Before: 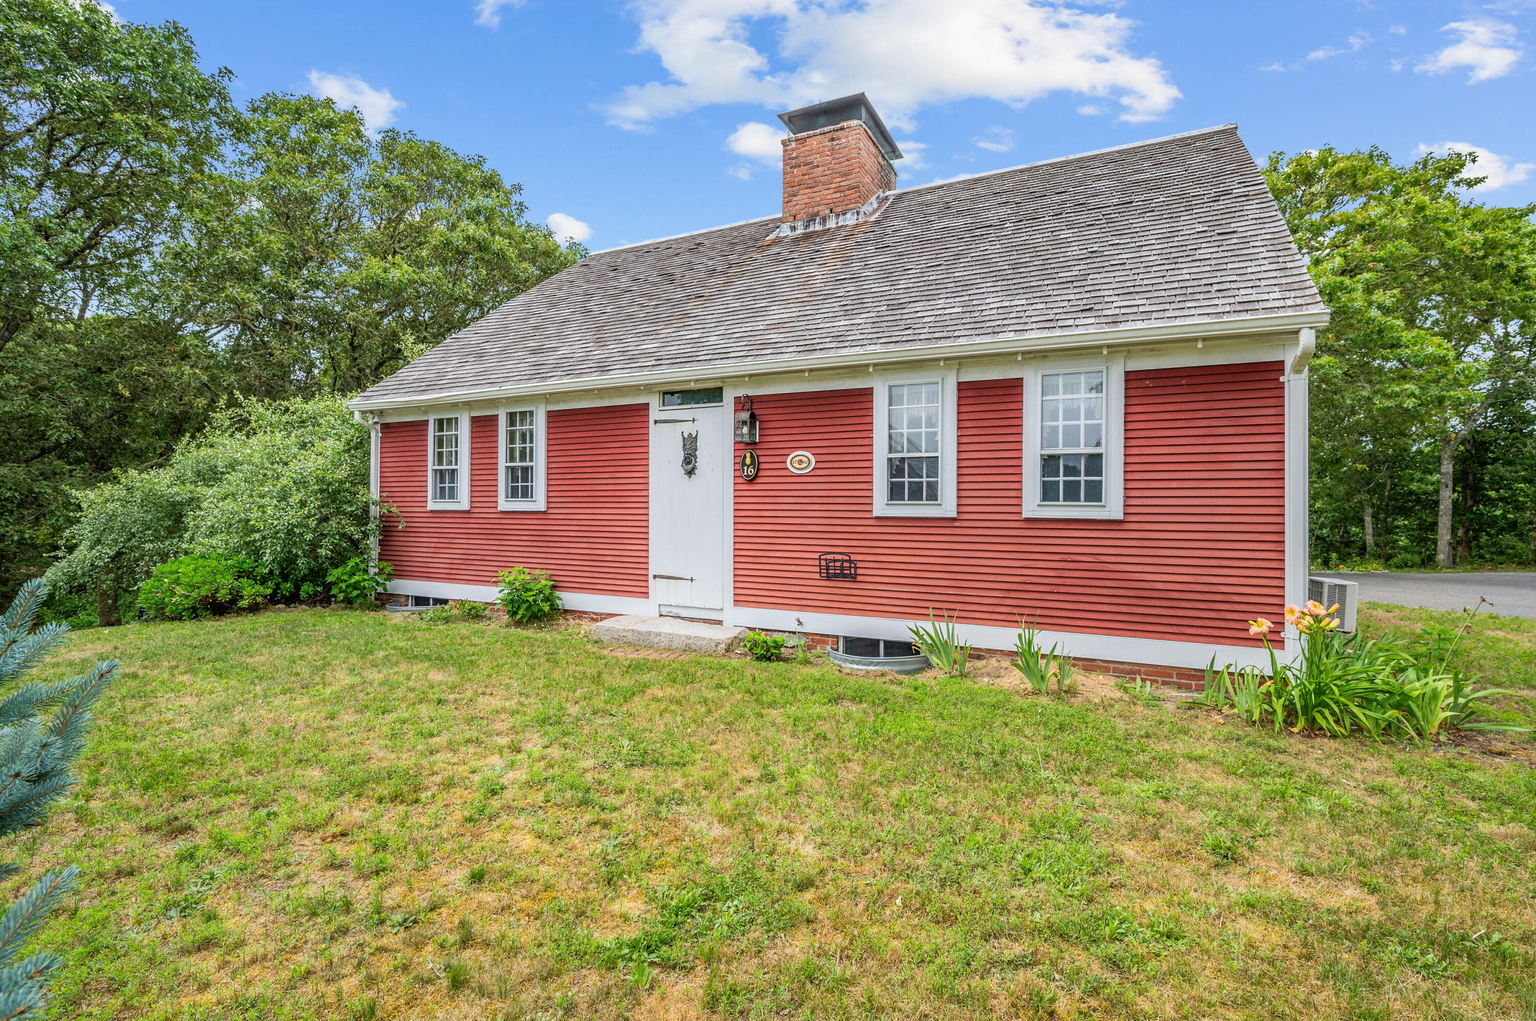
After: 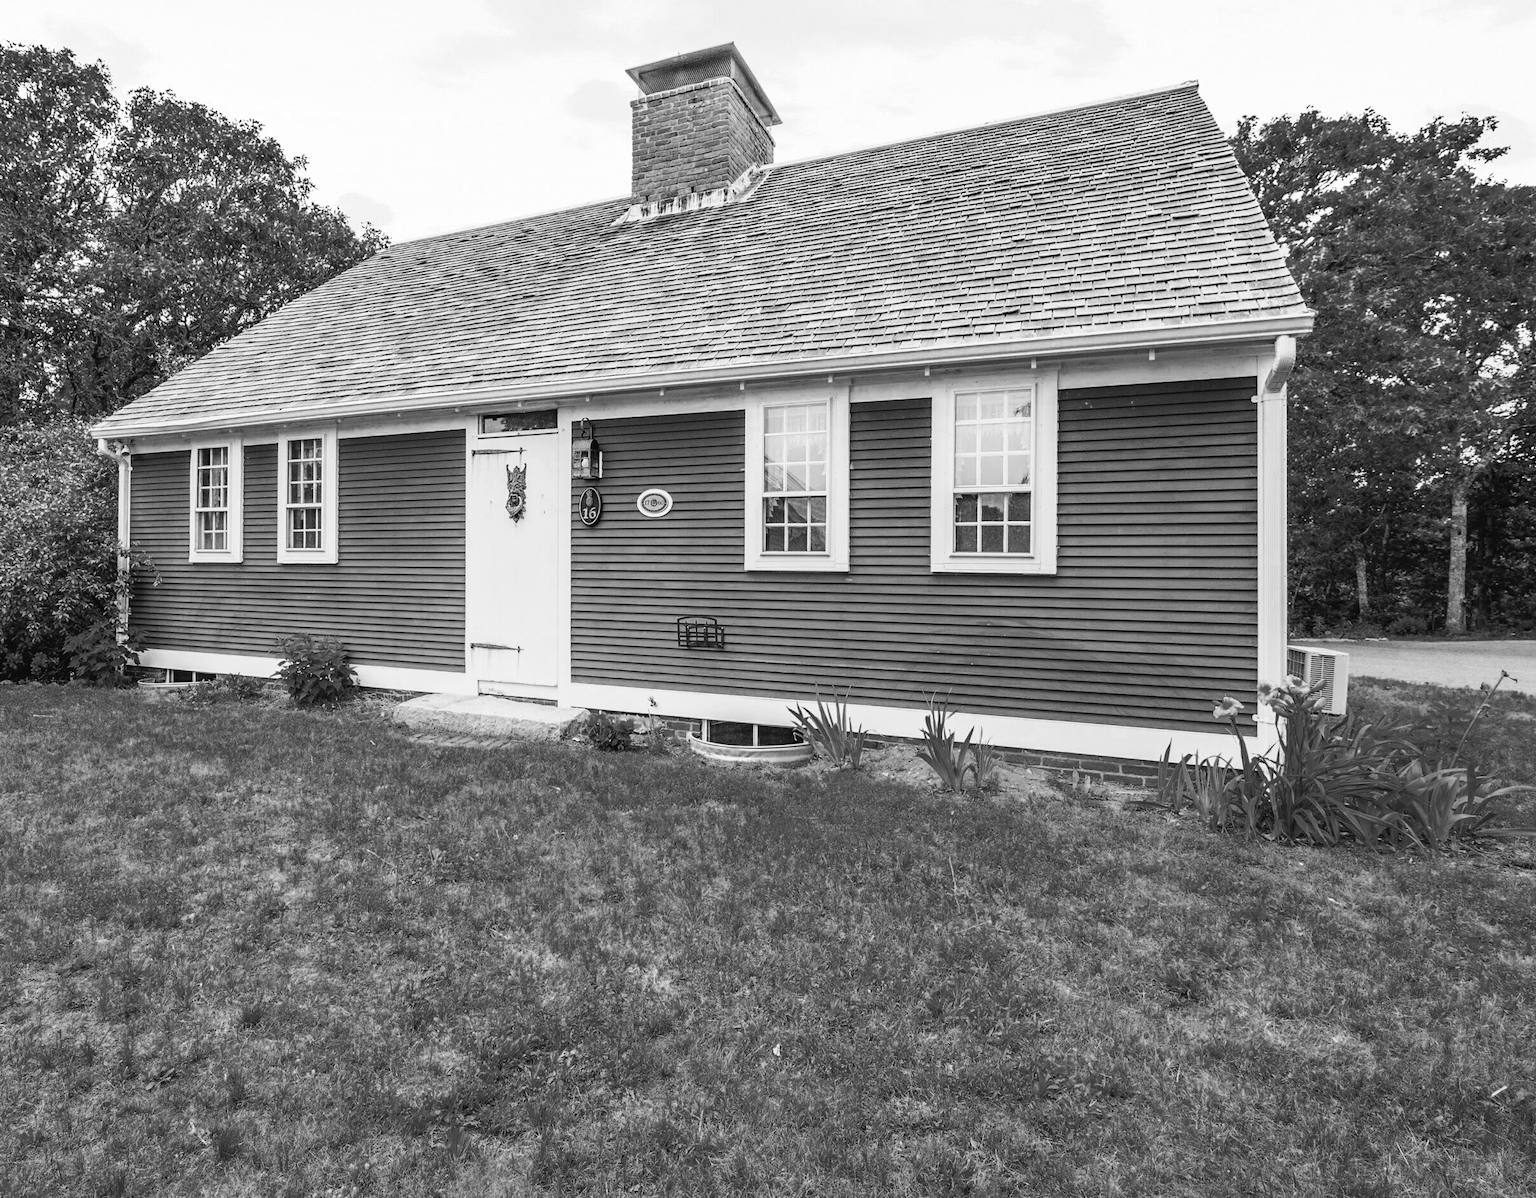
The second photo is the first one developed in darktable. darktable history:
base curve: curves: ch0 [(0, 0) (0.036, 0.025) (0.121, 0.166) (0.206, 0.329) (0.605, 0.79) (1, 1)], preserve colors none
crop and rotate: left 17.959%, top 5.771%, right 1.742%
contrast brightness saturation: contrast -0.05, saturation -0.41
color zones: curves: ch0 [(0.287, 0.048) (0.493, 0.484) (0.737, 0.816)]; ch1 [(0, 0) (0.143, 0) (0.286, 0) (0.429, 0) (0.571, 0) (0.714, 0) (0.857, 0)]
tone equalizer: on, module defaults
